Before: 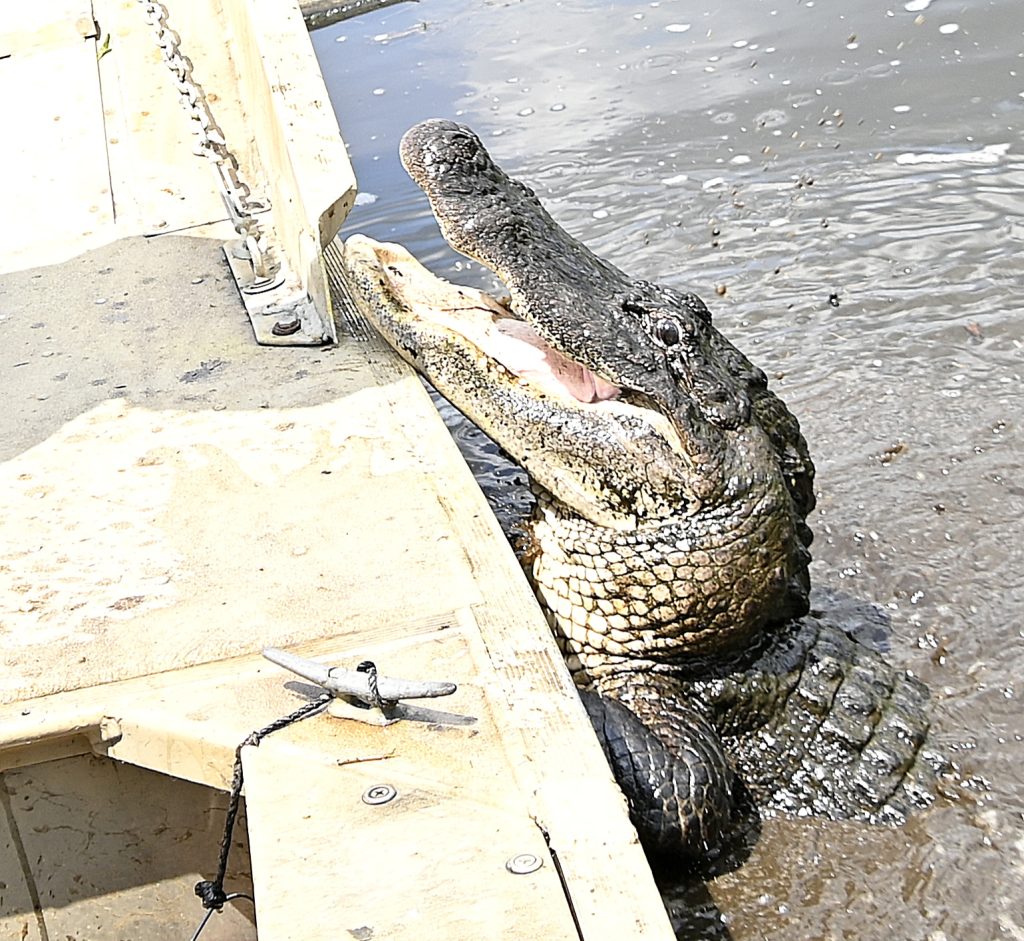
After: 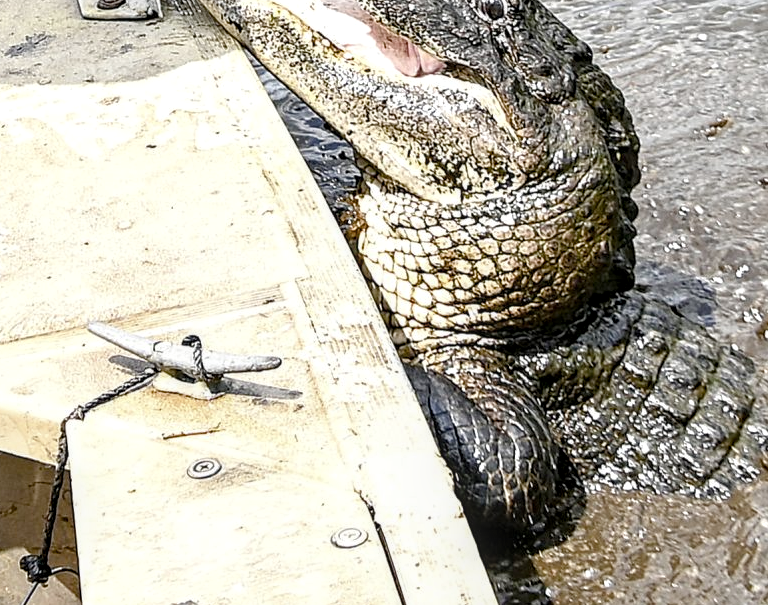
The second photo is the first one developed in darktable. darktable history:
color balance rgb: perceptual saturation grading › global saturation 44.013%, perceptual saturation grading › highlights -49.159%, perceptual saturation grading › shadows 29.313%, global vibrance 9.409%
crop and rotate: left 17.177%, top 34.691%, right 7.765%, bottom 0.921%
local contrast: detail 139%
color correction: highlights b* -0.037, saturation 0.835
